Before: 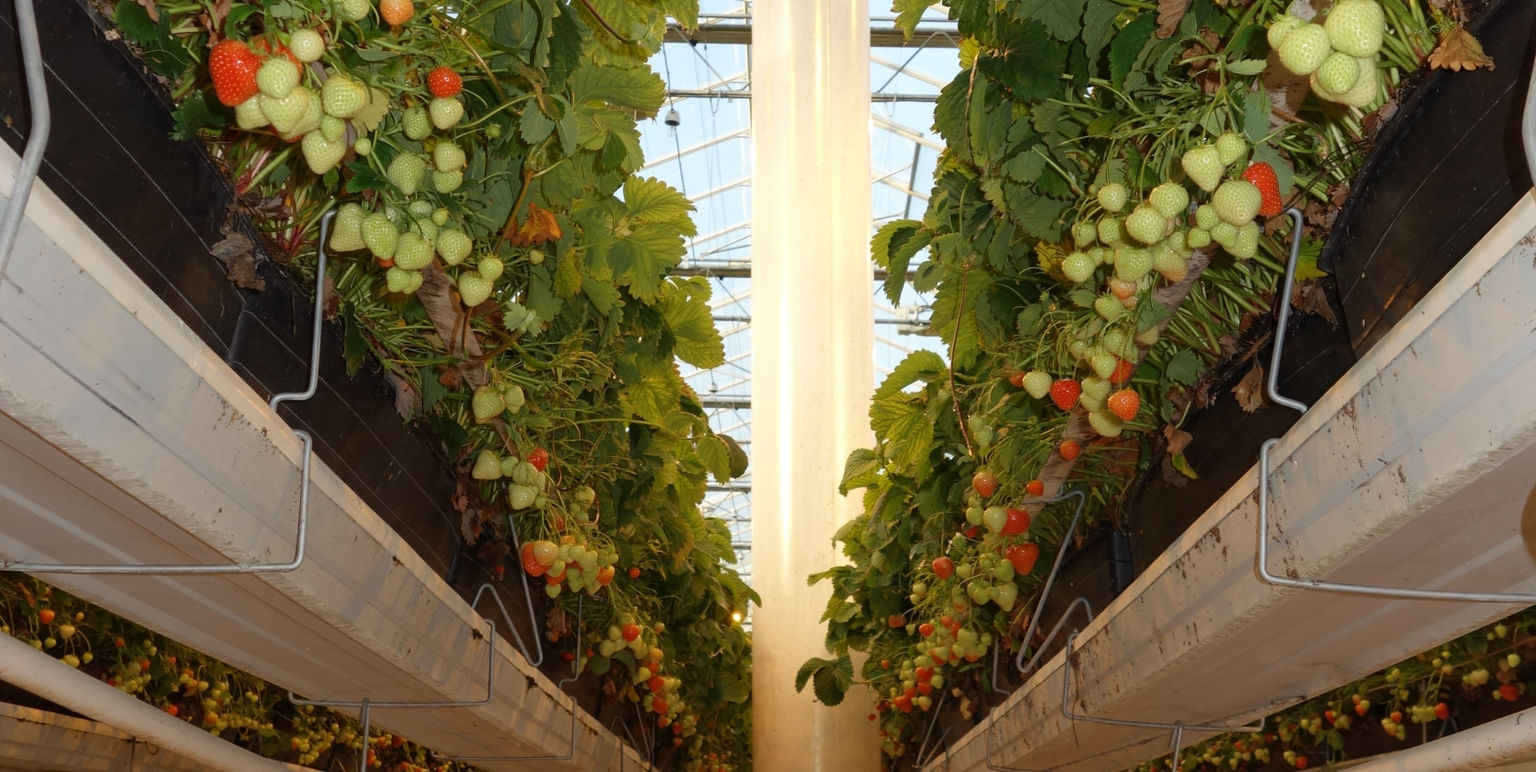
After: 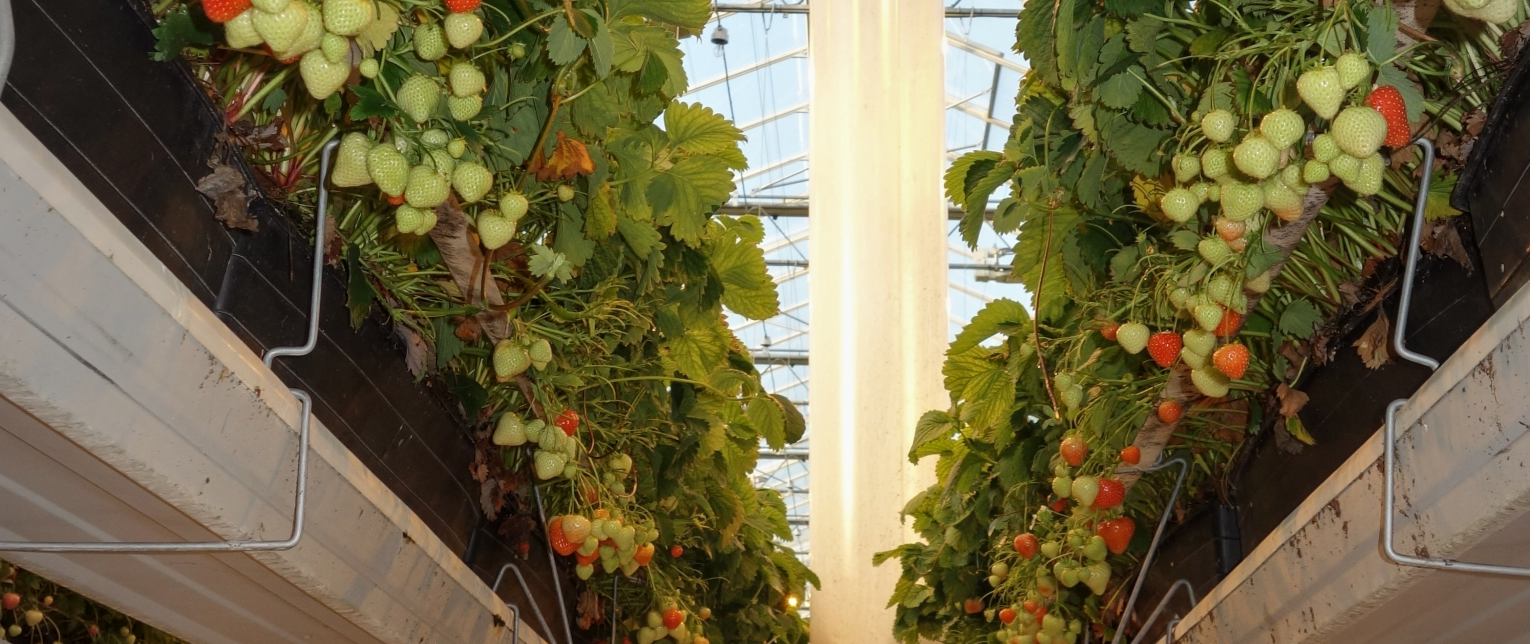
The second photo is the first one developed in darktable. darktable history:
vignetting: fall-off radius 63.6%
crop and rotate: left 2.425%, top 11.305%, right 9.6%, bottom 15.08%
local contrast: detail 115%
tone equalizer: -8 EV -1.84 EV, -7 EV -1.16 EV, -6 EV -1.62 EV, smoothing diameter 25%, edges refinement/feathering 10, preserve details guided filter
